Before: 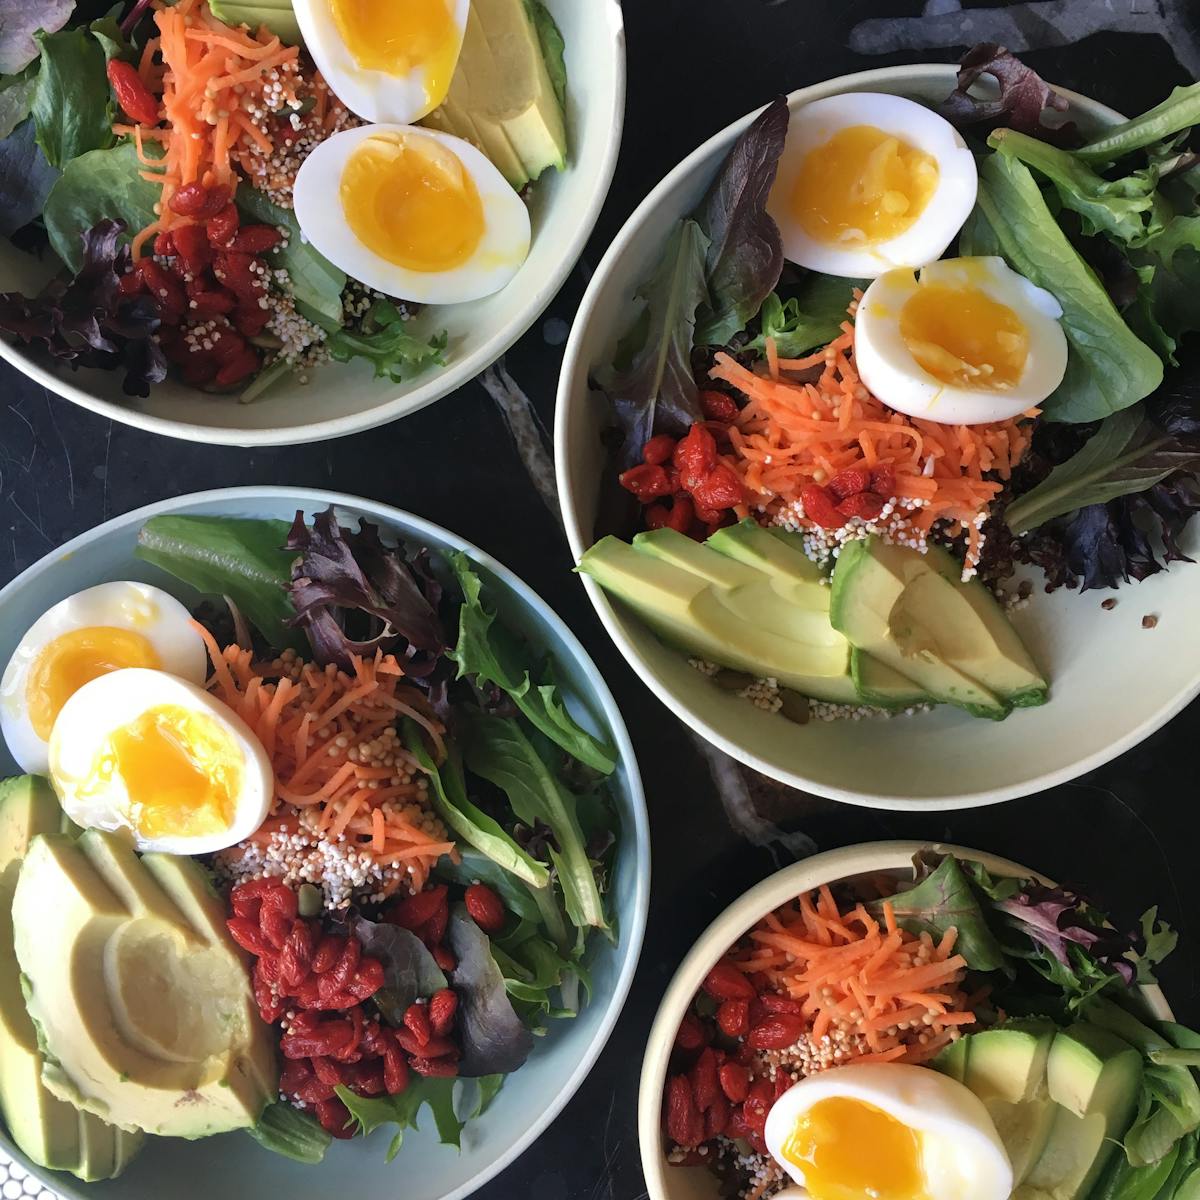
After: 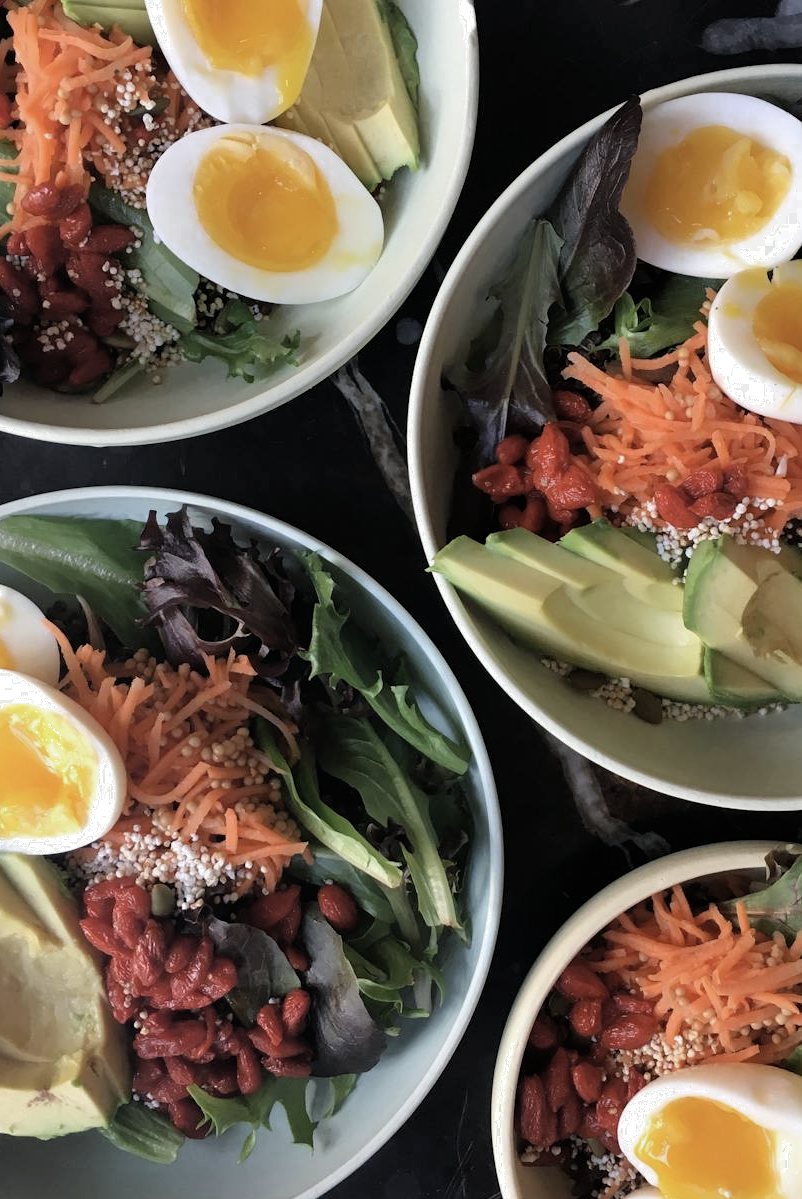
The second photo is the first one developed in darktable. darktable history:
color zones: curves: ch0 [(0, 0.613) (0.01, 0.613) (0.245, 0.448) (0.498, 0.529) (0.642, 0.665) (0.879, 0.777) (0.99, 0.613)]; ch1 [(0, 0.035) (0.121, 0.189) (0.259, 0.197) (0.415, 0.061) (0.589, 0.022) (0.732, 0.022) (0.857, 0.026) (0.991, 0.053)], mix -61.57%
crop and rotate: left 12.266%, right 20.856%
filmic rgb: middle gray luminance 18.33%, black relative exposure -11.49 EV, white relative exposure 2.57 EV, threshold 5.97 EV, target black luminance 0%, hardness 8.44, latitude 98.79%, contrast 1.079, shadows ↔ highlights balance 0.317%, color science v6 (2022), enable highlight reconstruction true
